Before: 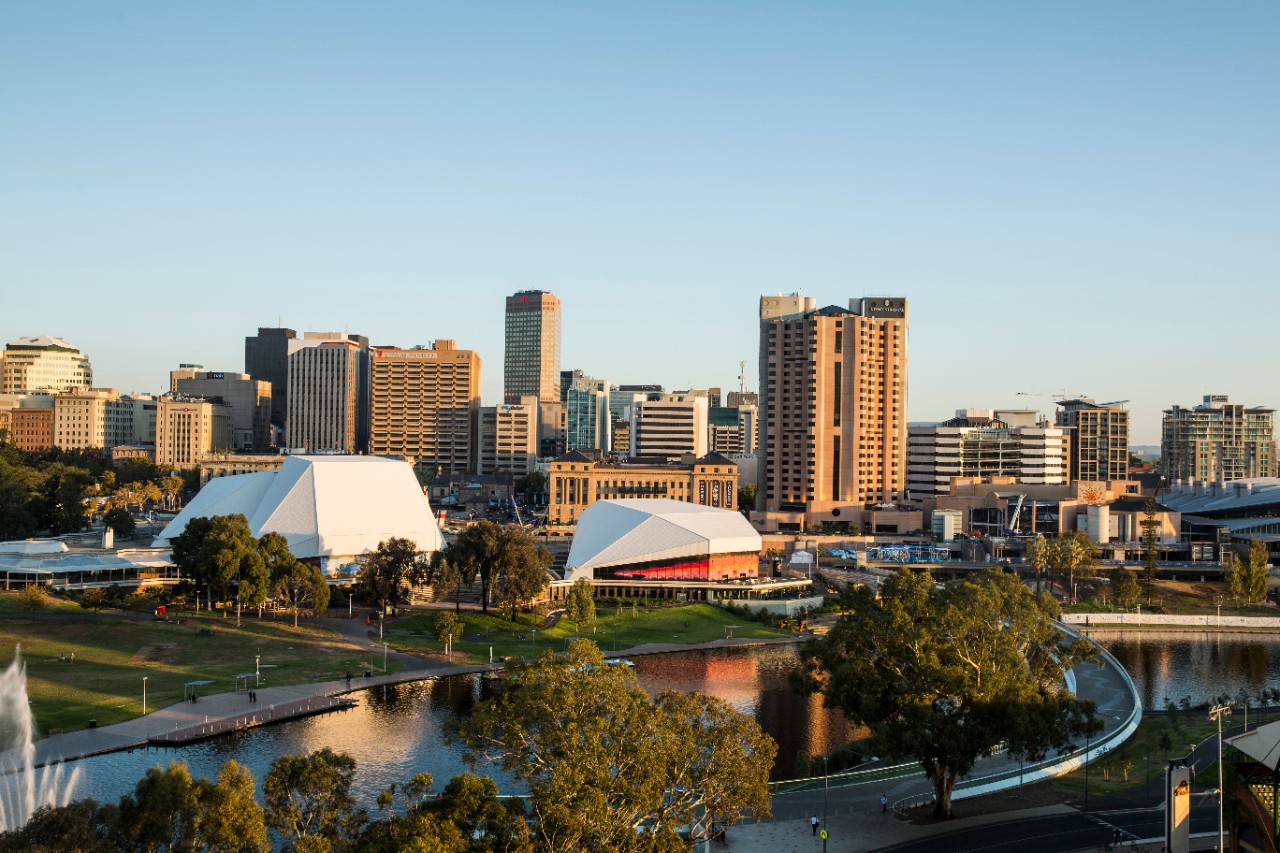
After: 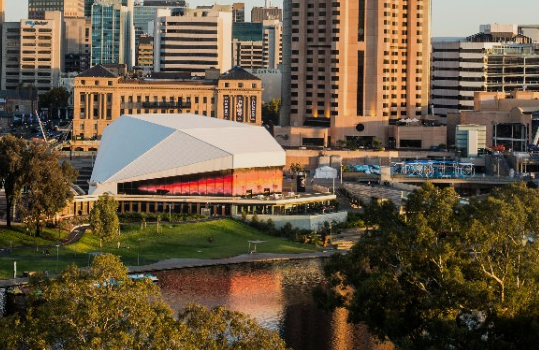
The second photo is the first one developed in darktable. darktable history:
crop: left 37.221%, top 45.169%, right 20.63%, bottom 13.777%
filmic rgb: black relative exposure -14.19 EV, white relative exposure 3.39 EV, hardness 7.89, preserve chrominance max RGB
bloom: size 16%, threshold 98%, strength 20%
